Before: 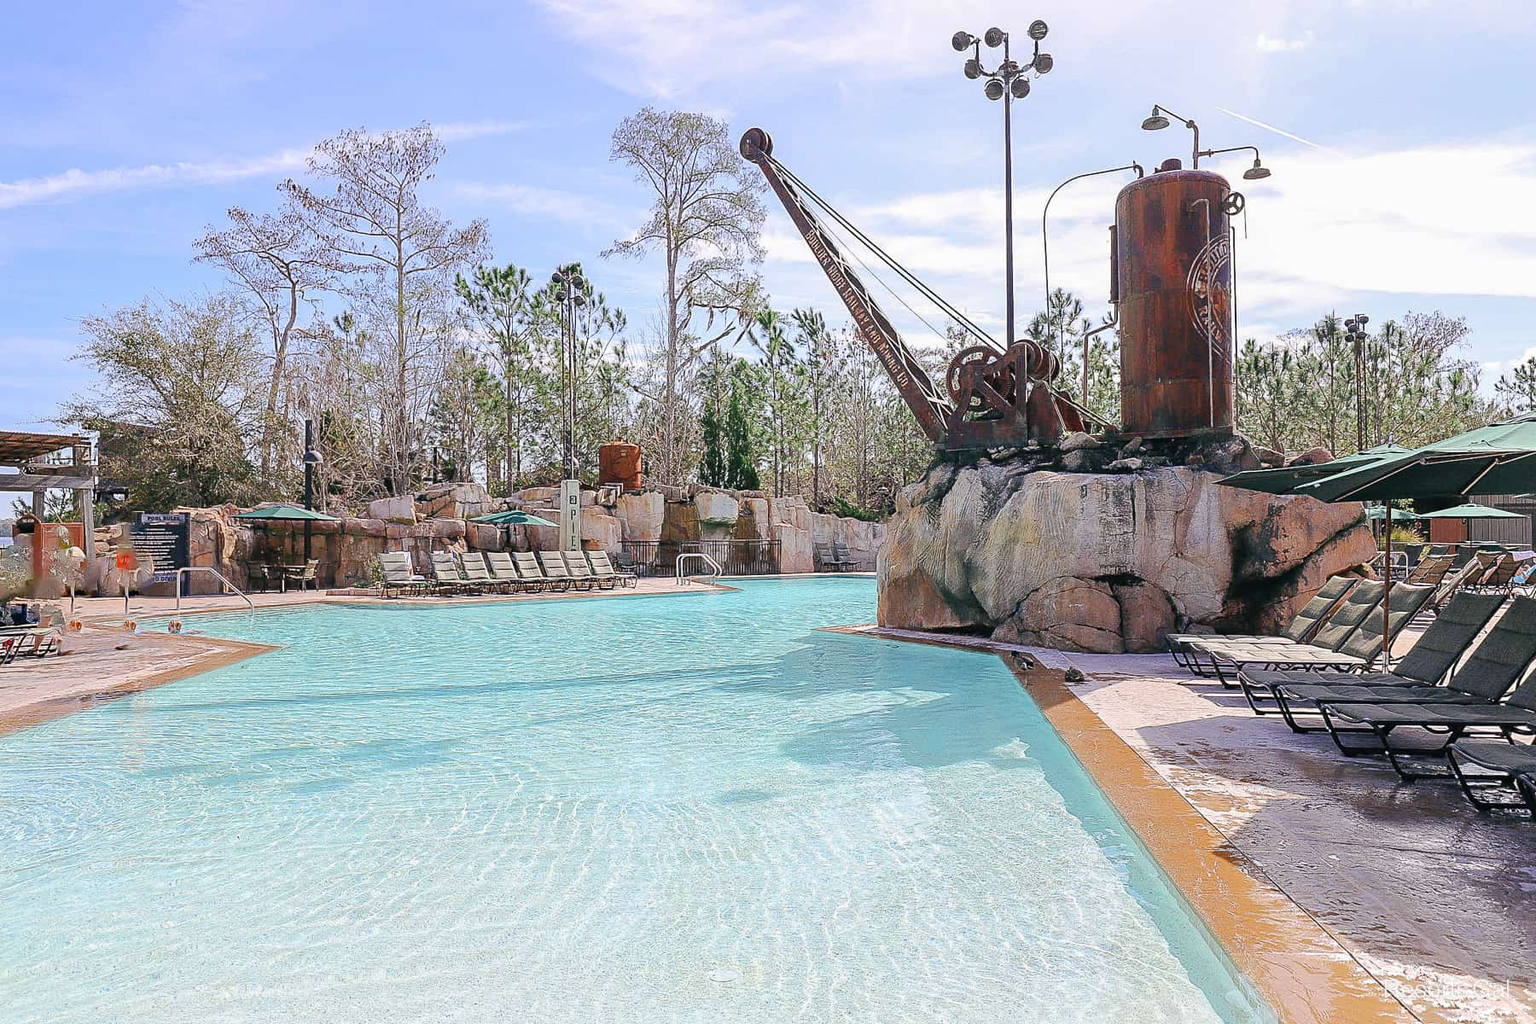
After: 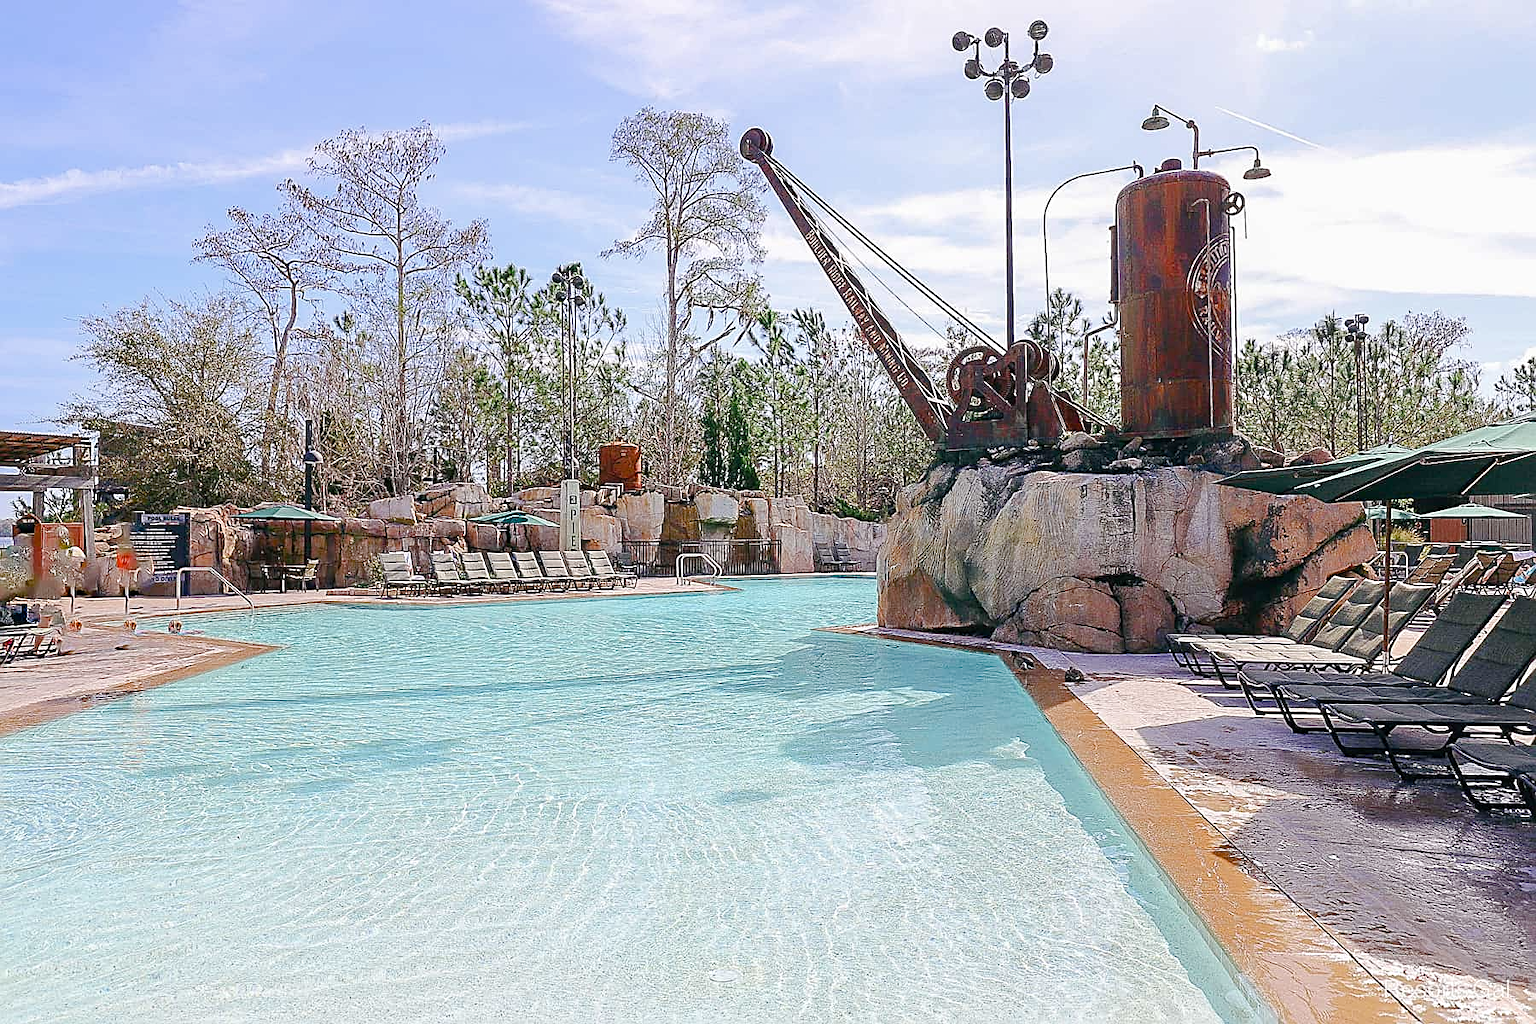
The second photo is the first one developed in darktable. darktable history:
sharpen: on, module defaults
color balance rgb: perceptual saturation grading › global saturation 20%, perceptual saturation grading › highlights -49.287%, perceptual saturation grading › shadows 25.217%, global vibrance 20%
